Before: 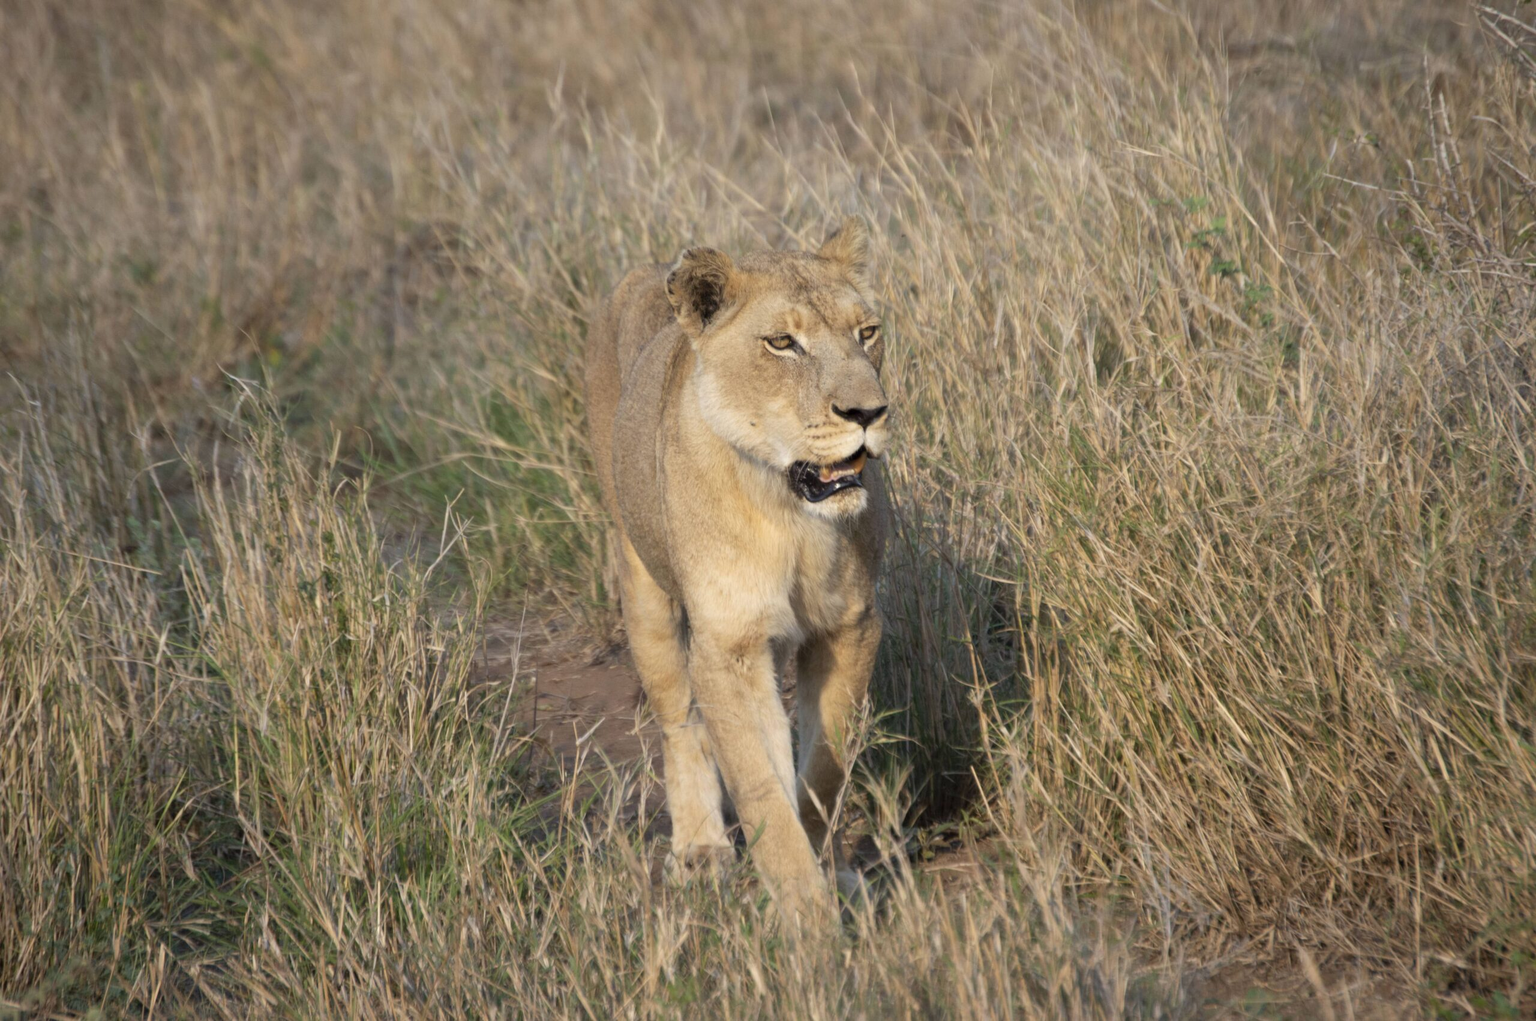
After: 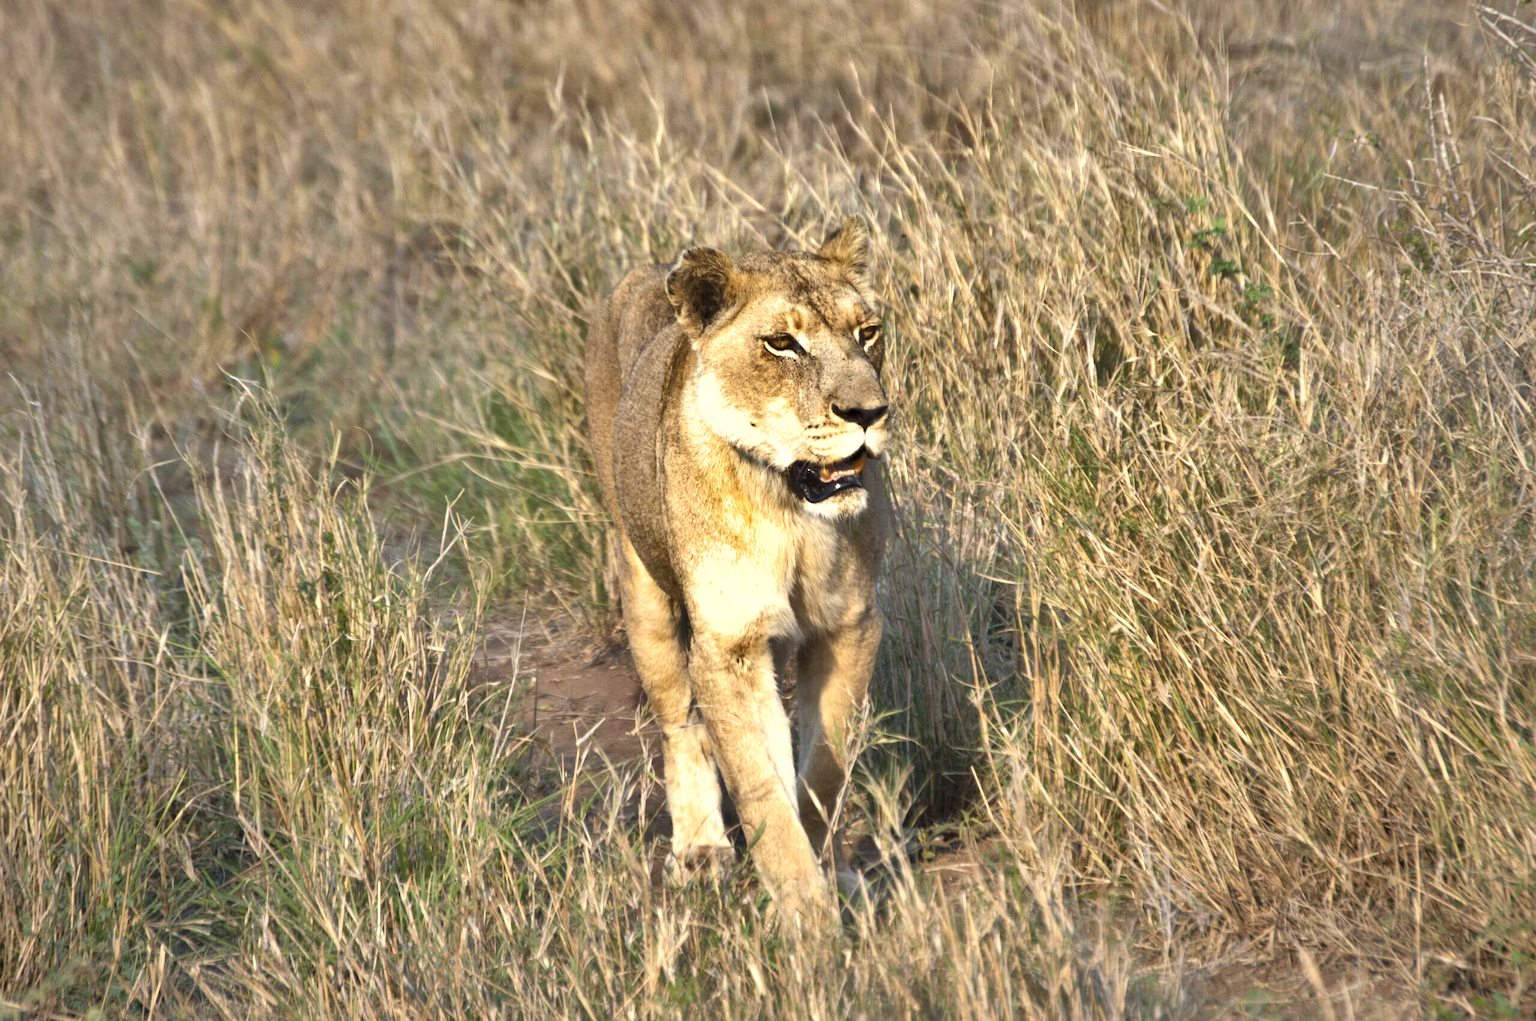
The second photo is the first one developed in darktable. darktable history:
exposure: black level correction 0, exposure 0.9 EV, compensate highlight preservation false
shadows and highlights: white point adjustment 0.1, highlights -70, soften with gaussian
color correction: highlights b* 3
